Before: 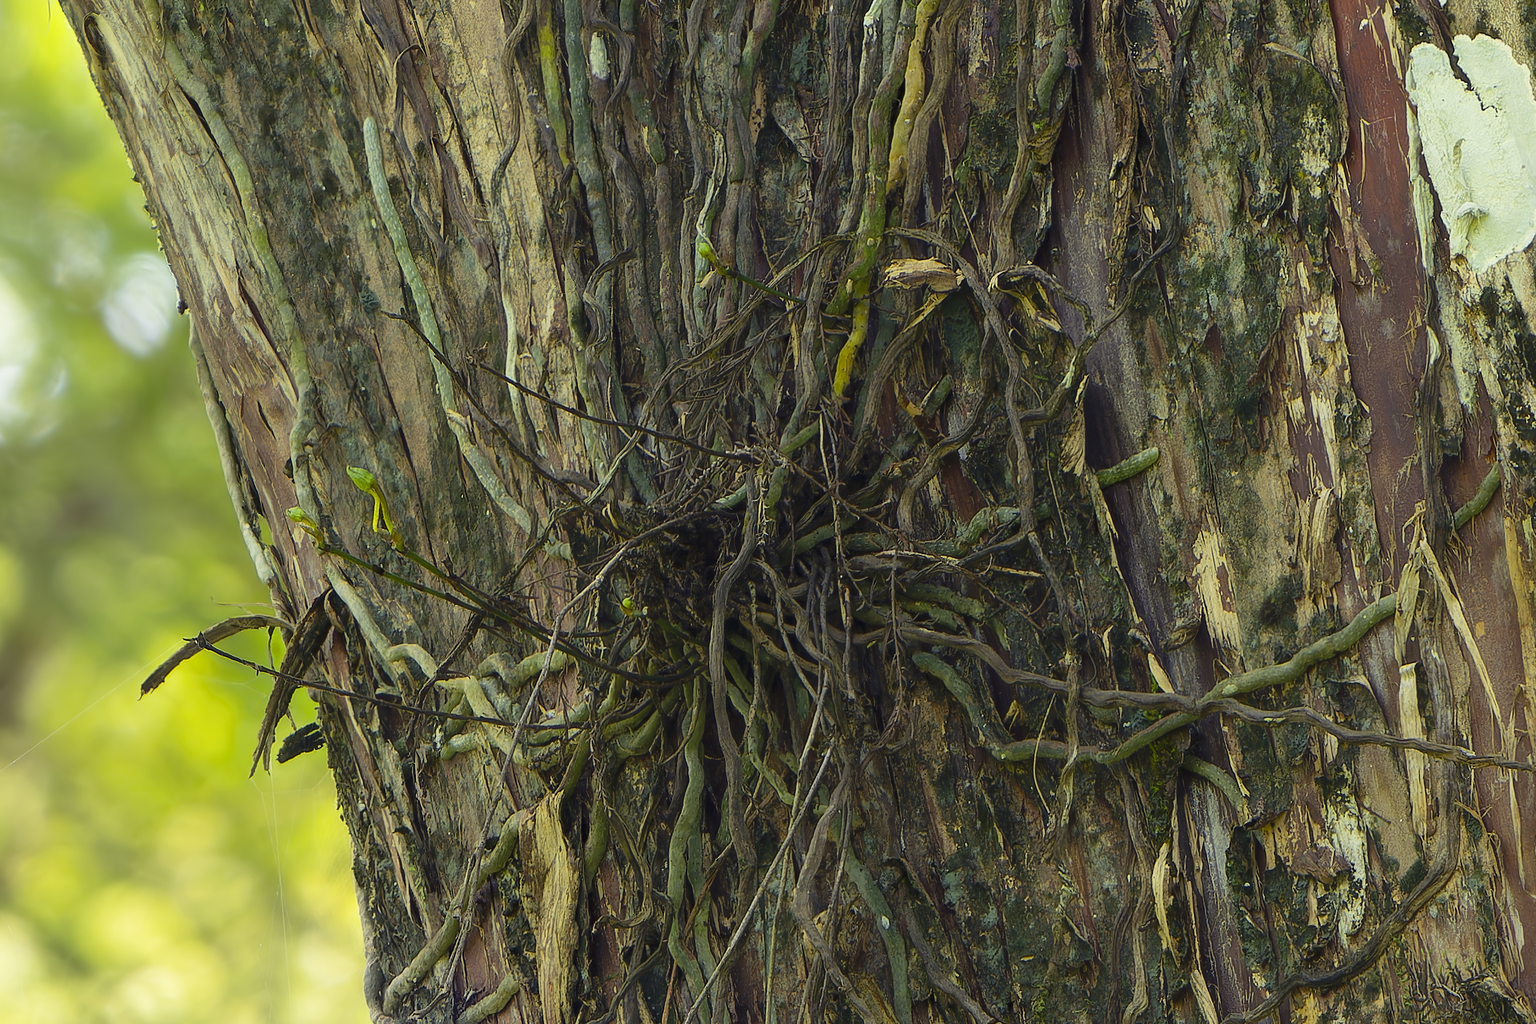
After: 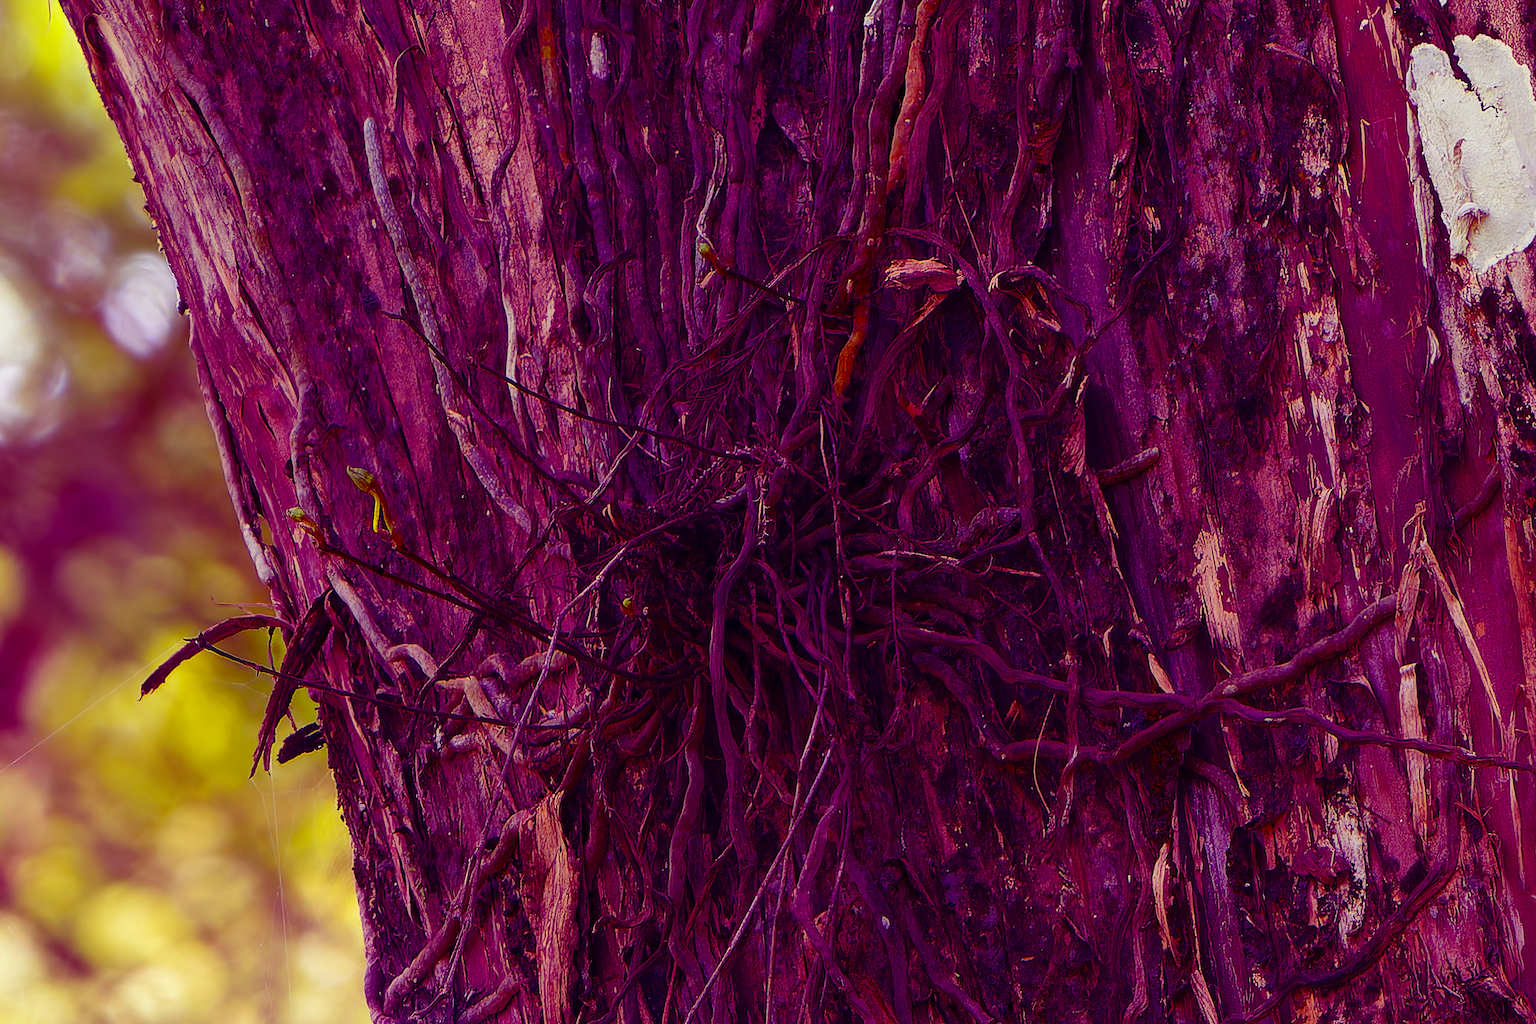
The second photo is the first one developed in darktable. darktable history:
color balance: mode lift, gamma, gain (sRGB), lift [1, 1, 0.101, 1]
